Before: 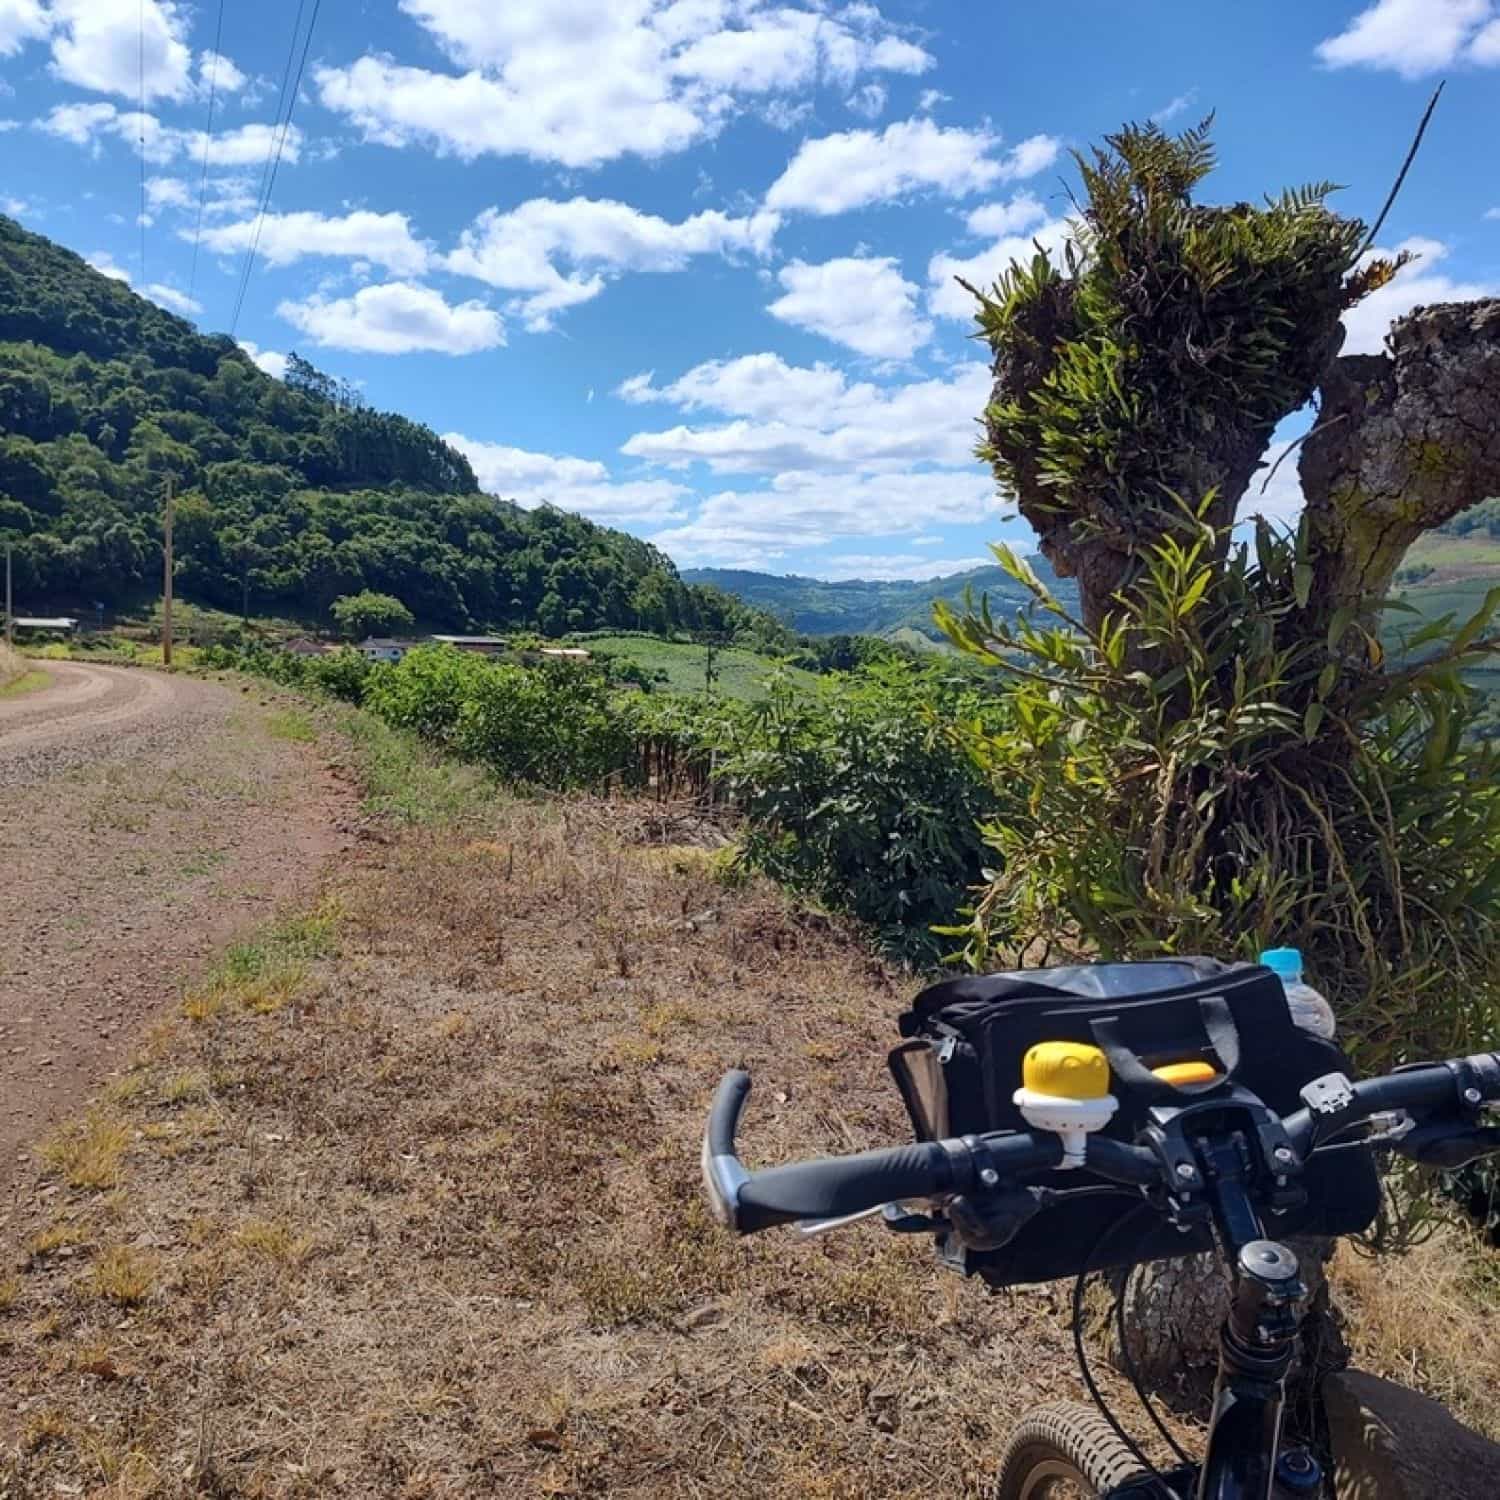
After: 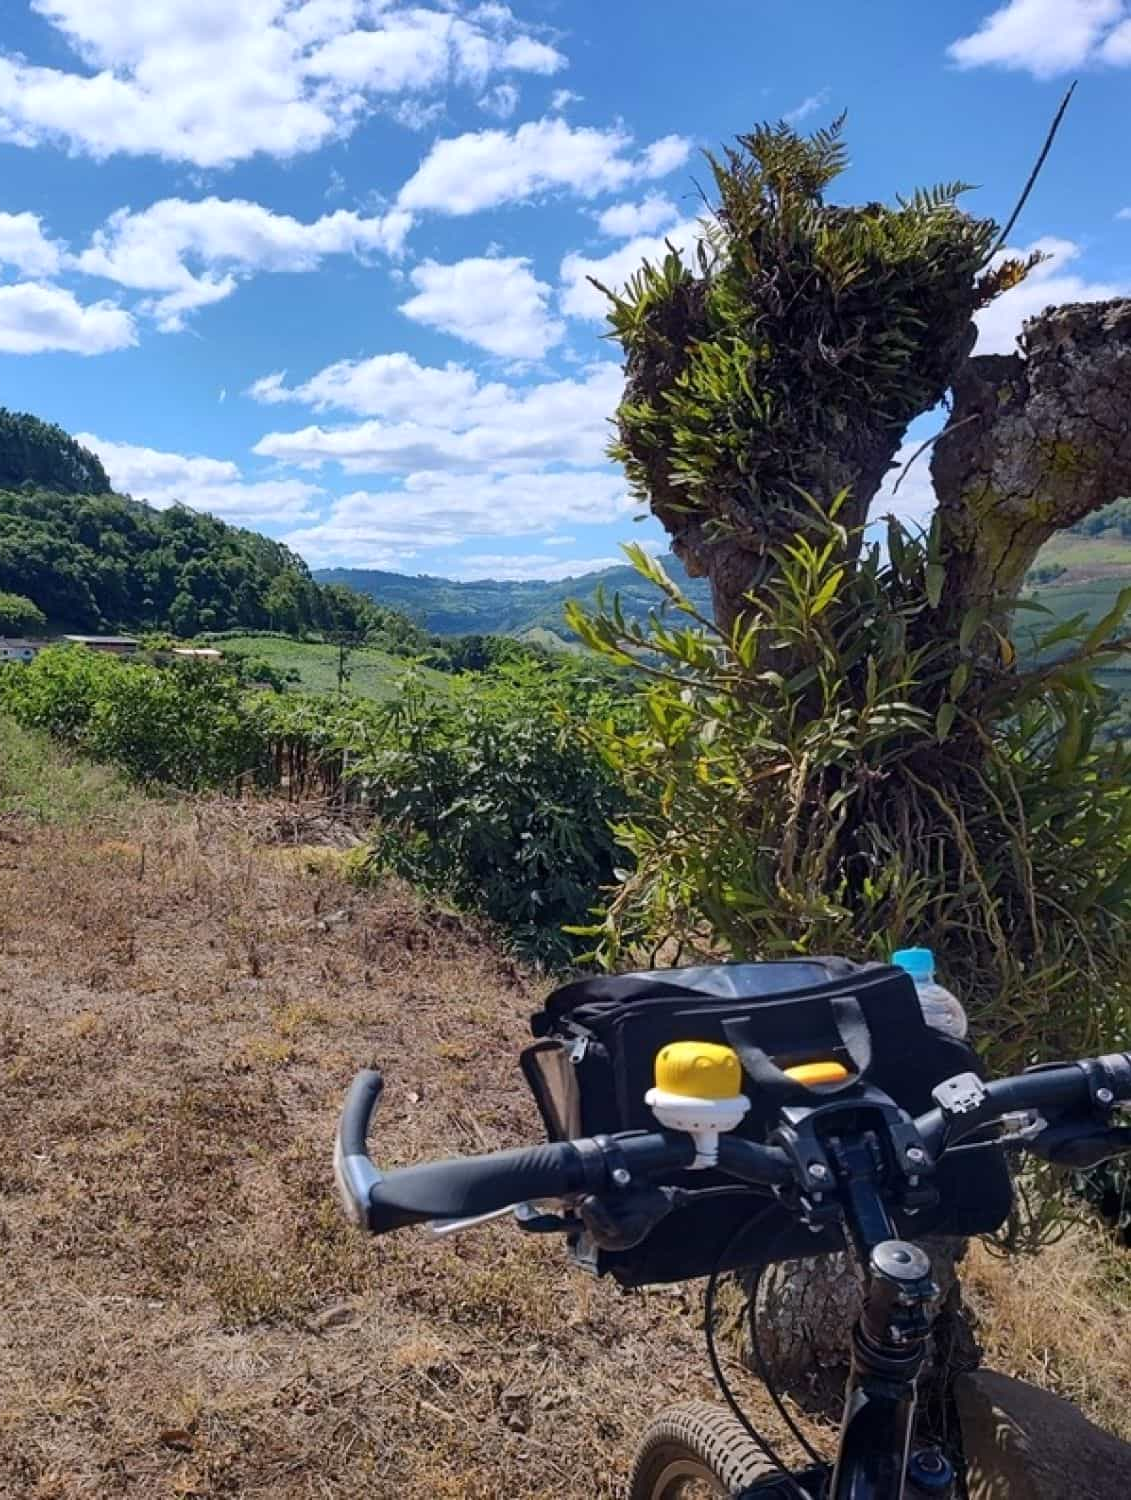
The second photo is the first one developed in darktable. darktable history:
crop and rotate: left 24.6%
white balance: red 1.004, blue 1.024
color balance: mode lift, gamma, gain (sRGB)
